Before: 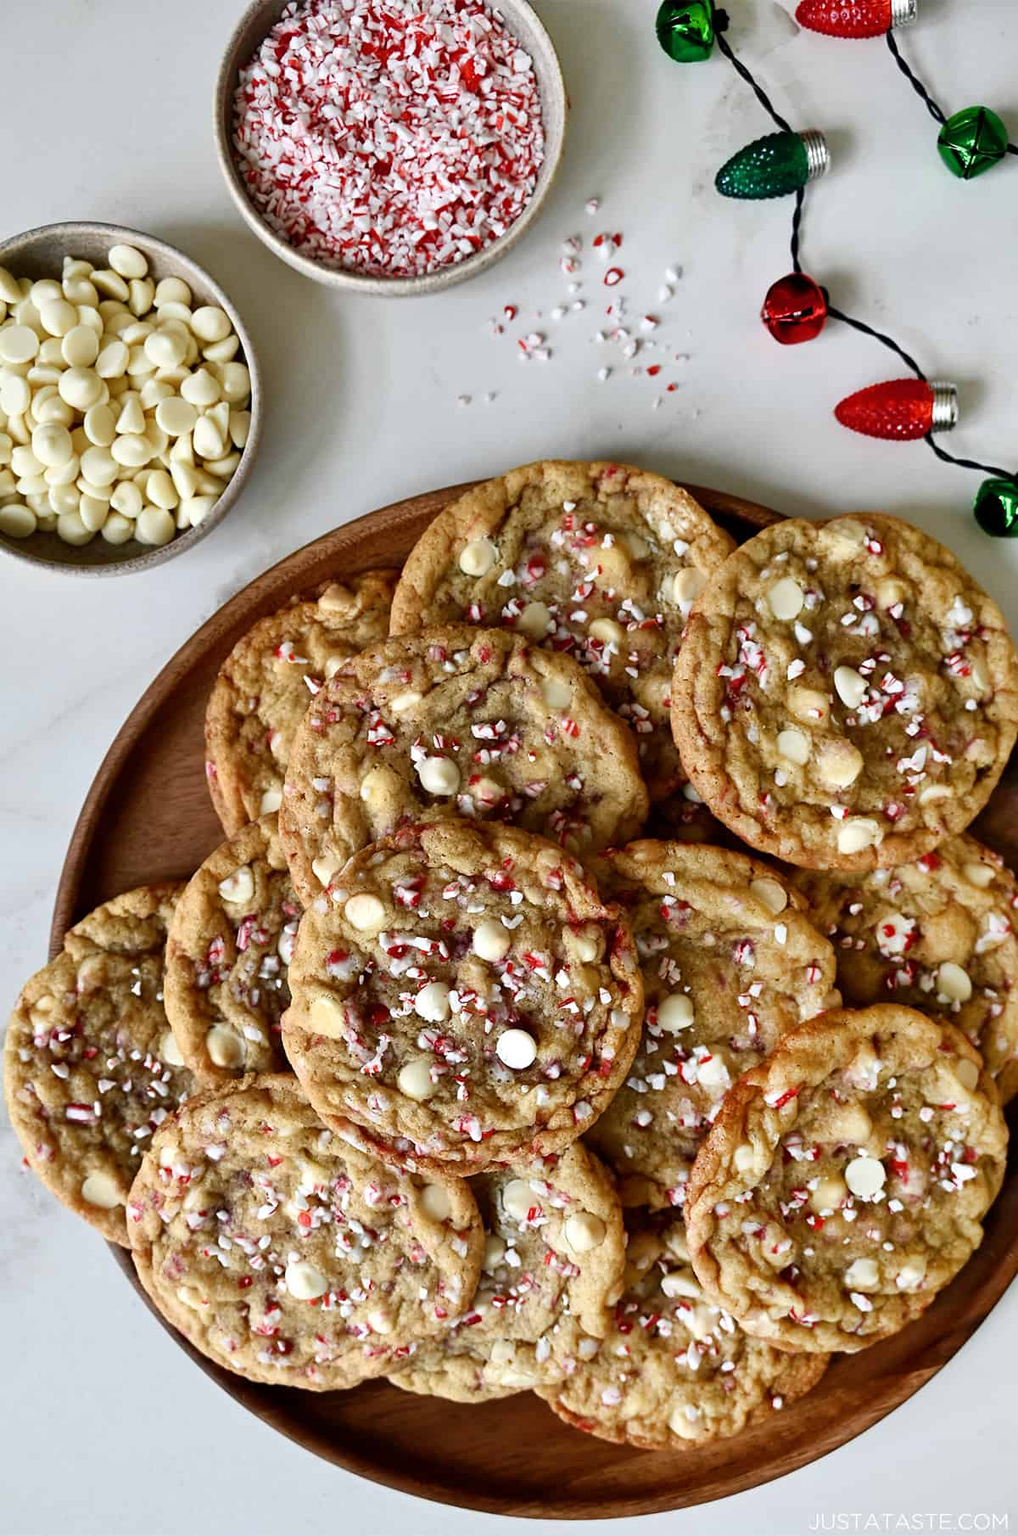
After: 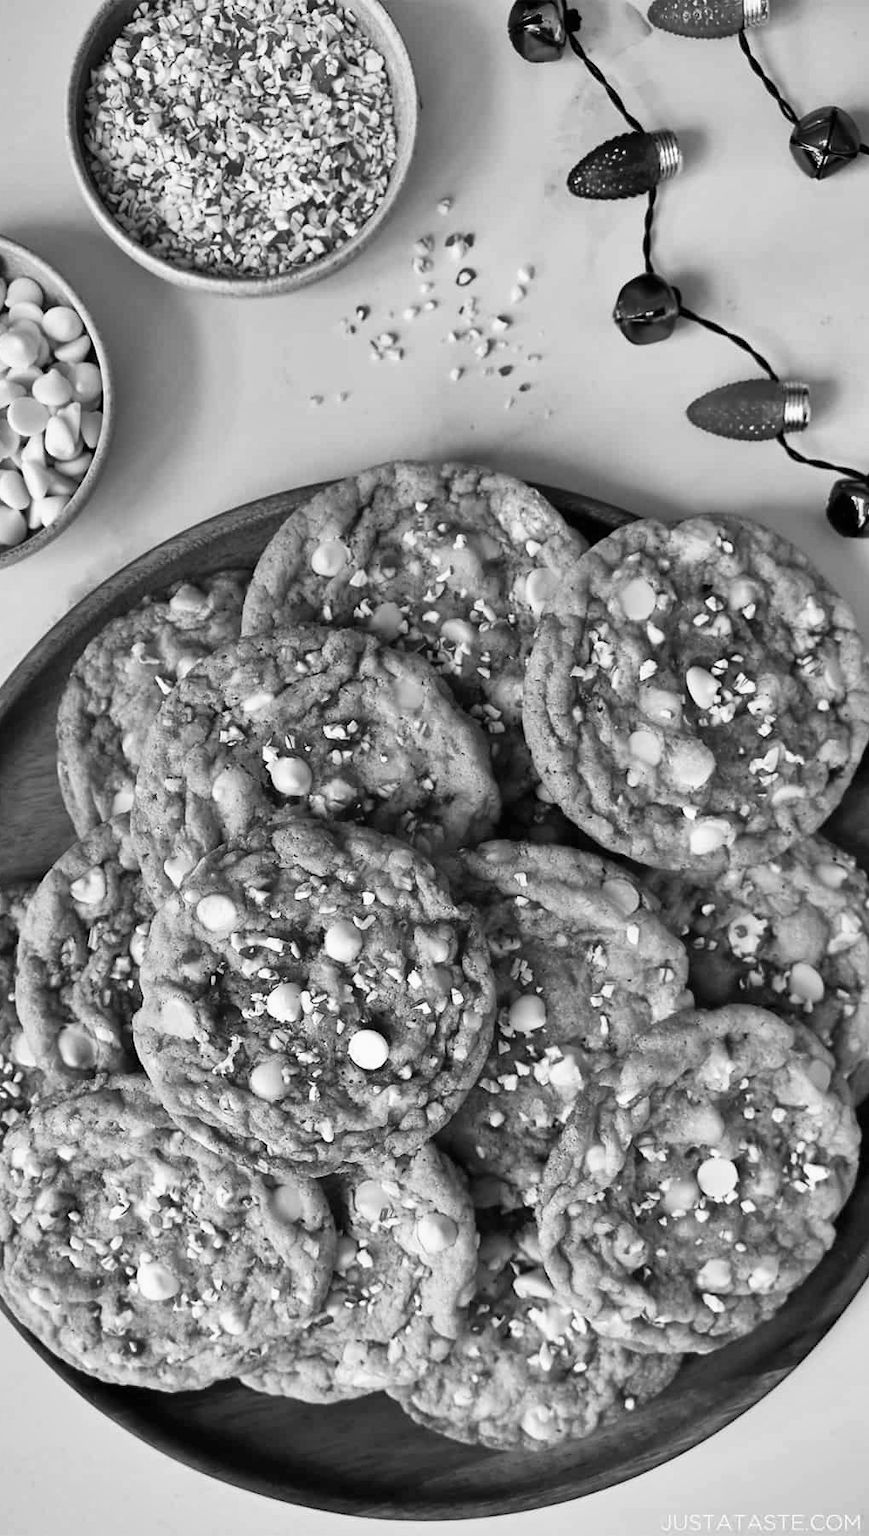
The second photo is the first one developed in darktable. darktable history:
crop and rotate: left 14.584%
color calibration: output gray [0.267, 0.423, 0.261, 0], illuminant same as pipeline (D50), adaptation none (bypass)
contrast brightness saturation: contrast 0.07, brightness 0.08, saturation 0.18
velvia: on, module defaults
shadows and highlights: low approximation 0.01, soften with gaussian
